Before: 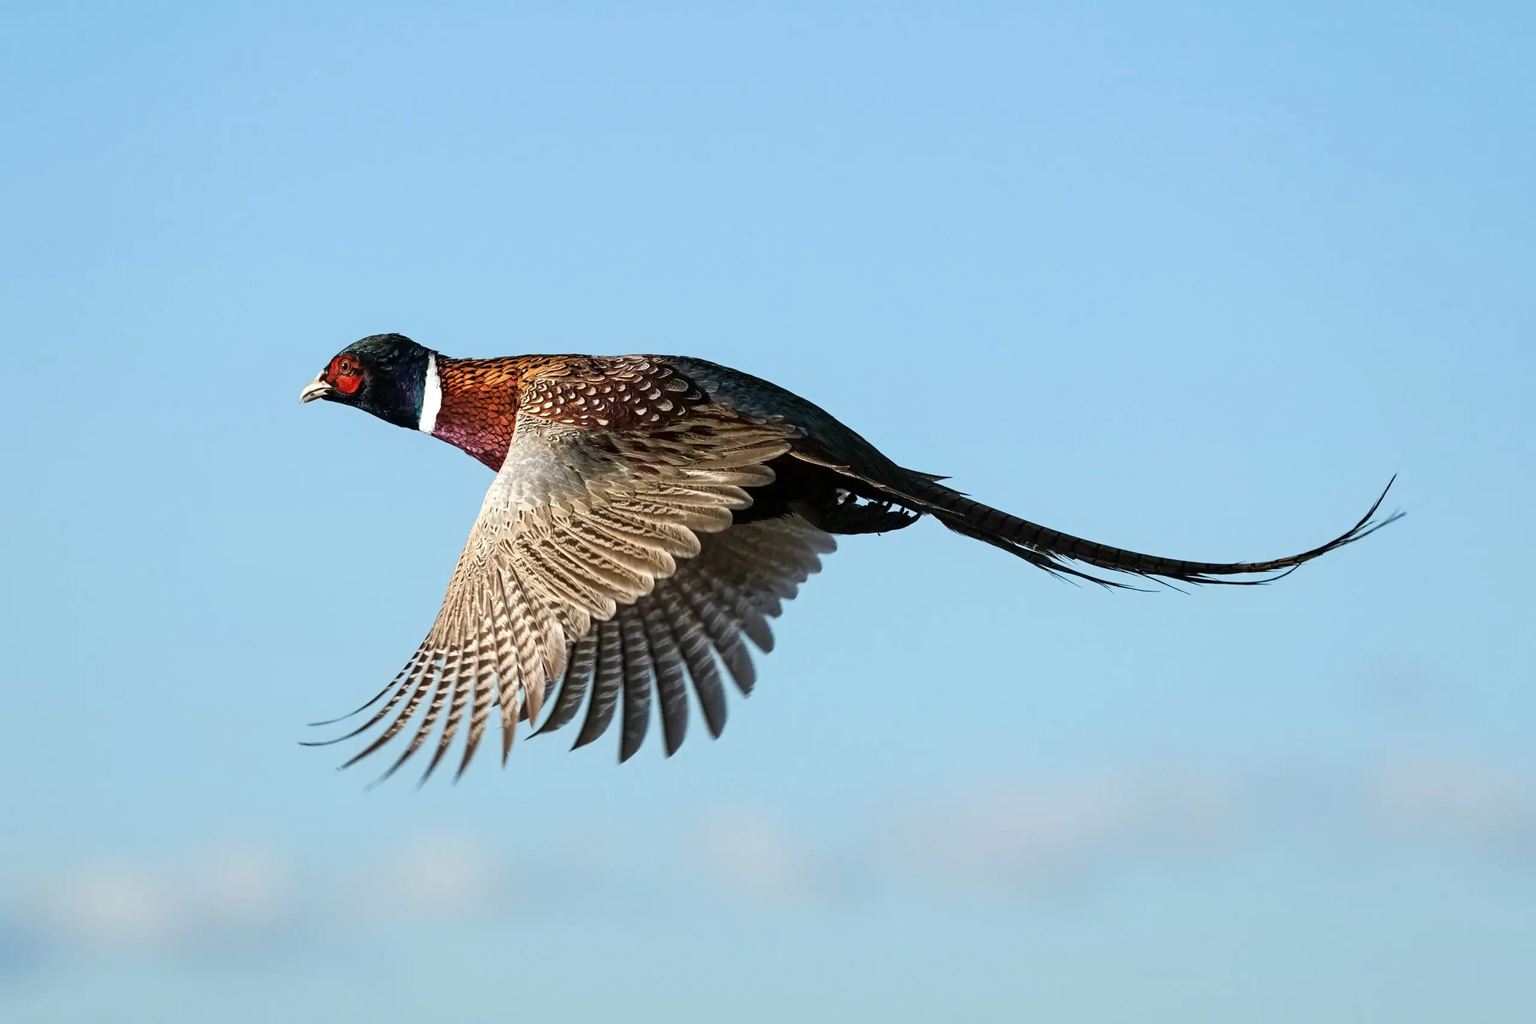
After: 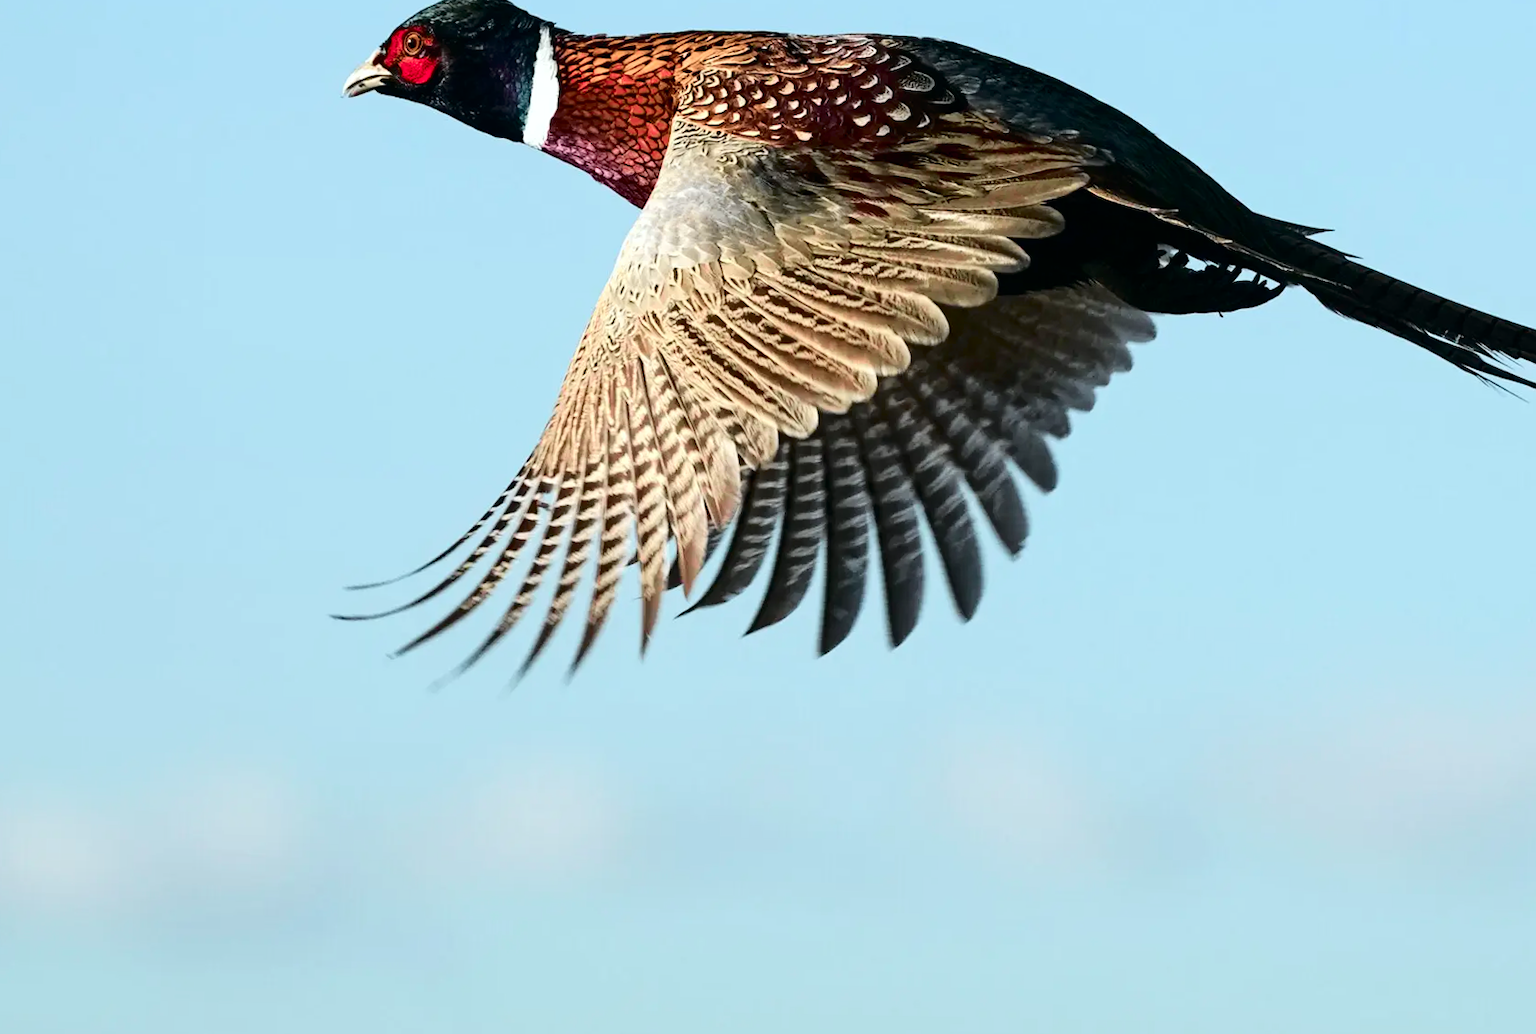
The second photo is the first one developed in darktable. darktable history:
crop and rotate: angle -1.12°, left 3.749%, top 31.737%, right 28.703%
tone curve: curves: ch0 [(0, 0) (0.081, 0.044) (0.192, 0.125) (0.283, 0.238) (0.416, 0.449) (0.495, 0.524) (0.686, 0.743) (0.826, 0.865) (0.978, 0.988)]; ch1 [(0, 0) (0.161, 0.092) (0.35, 0.33) (0.392, 0.392) (0.427, 0.426) (0.479, 0.472) (0.505, 0.497) (0.521, 0.514) (0.547, 0.568) (0.579, 0.597) (0.625, 0.627) (0.678, 0.733) (1, 1)]; ch2 [(0, 0) (0.346, 0.362) (0.404, 0.427) (0.502, 0.495) (0.531, 0.523) (0.549, 0.554) (0.582, 0.596) (0.629, 0.642) (0.717, 0.678) (1, 1)], color space Lab, independent channels, preserve colors none
contrast brightness saturation: contrast 0.101, brightness 0.026, saturation 0.091
